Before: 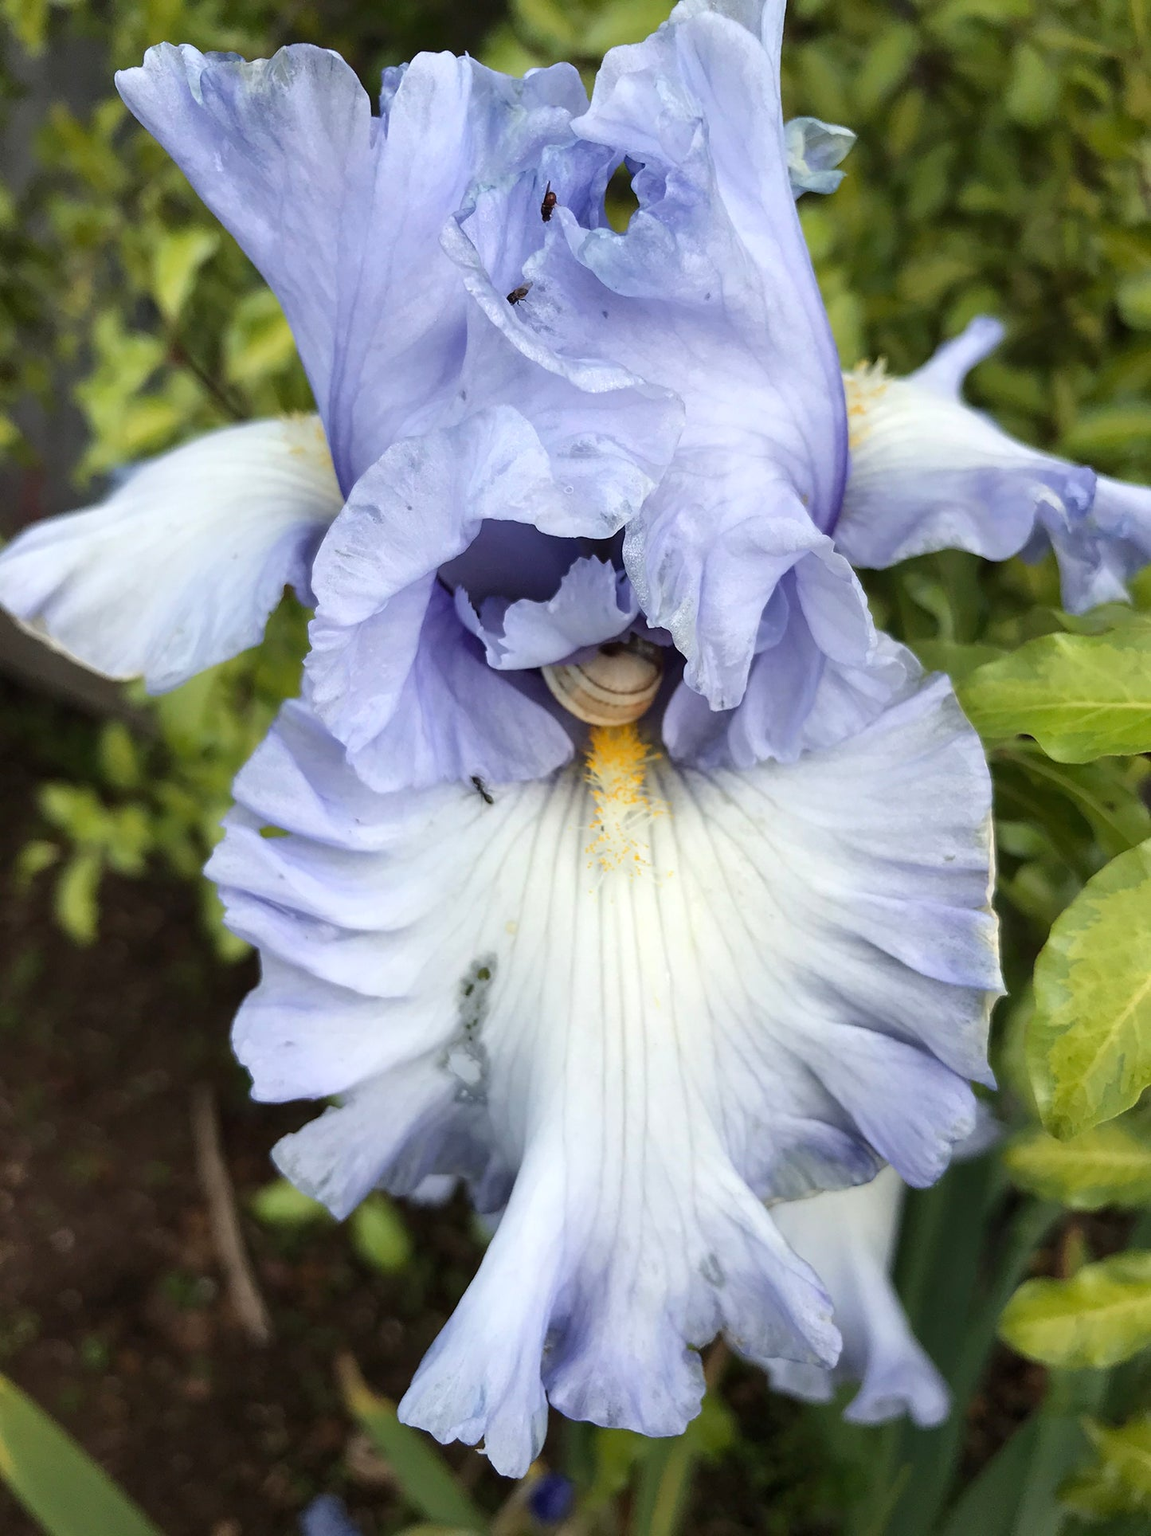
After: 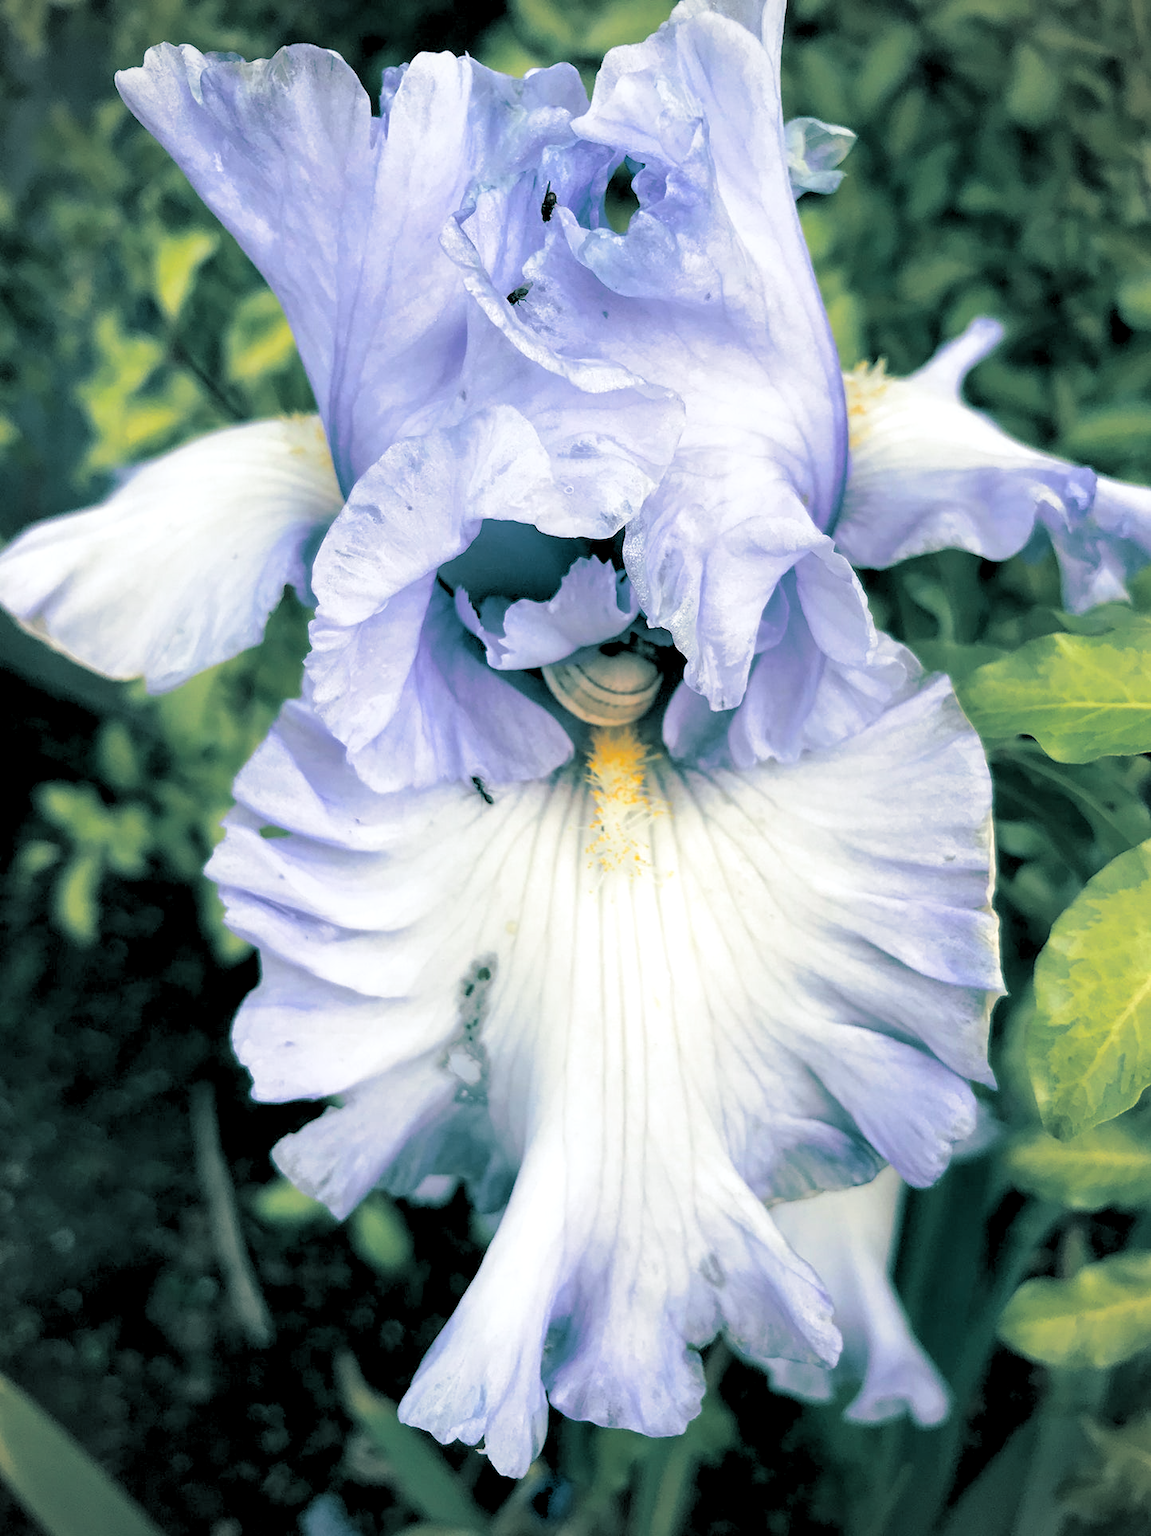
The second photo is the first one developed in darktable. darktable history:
rgb levels: levels [[0.013, 0.434, 0.89], [0, 0.5, 1], [0, 0.5, 1]]
split-toning: shadows › hue 186.43°, highlights › hue 49.29°, compress 30.29%
tone equalizer: on, module defaults
vignetting: fall-off start 91.19%
exposure: black level correction 0, compensate exposure bias true, compensate highlight preservation false
